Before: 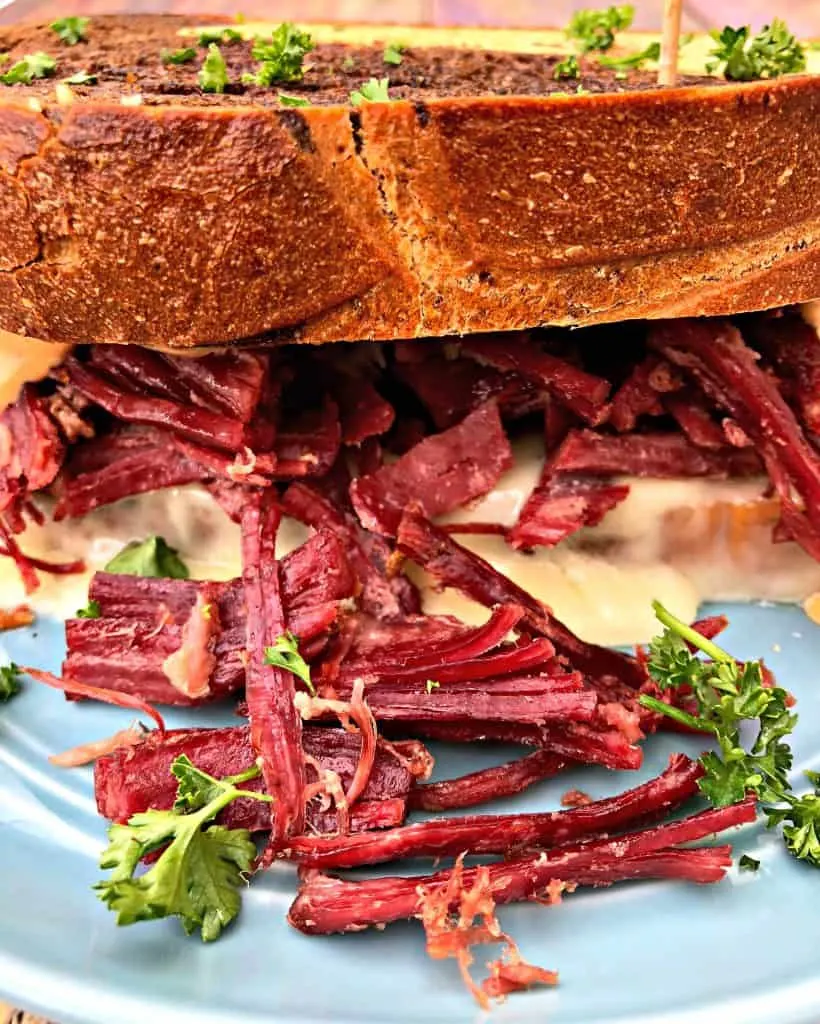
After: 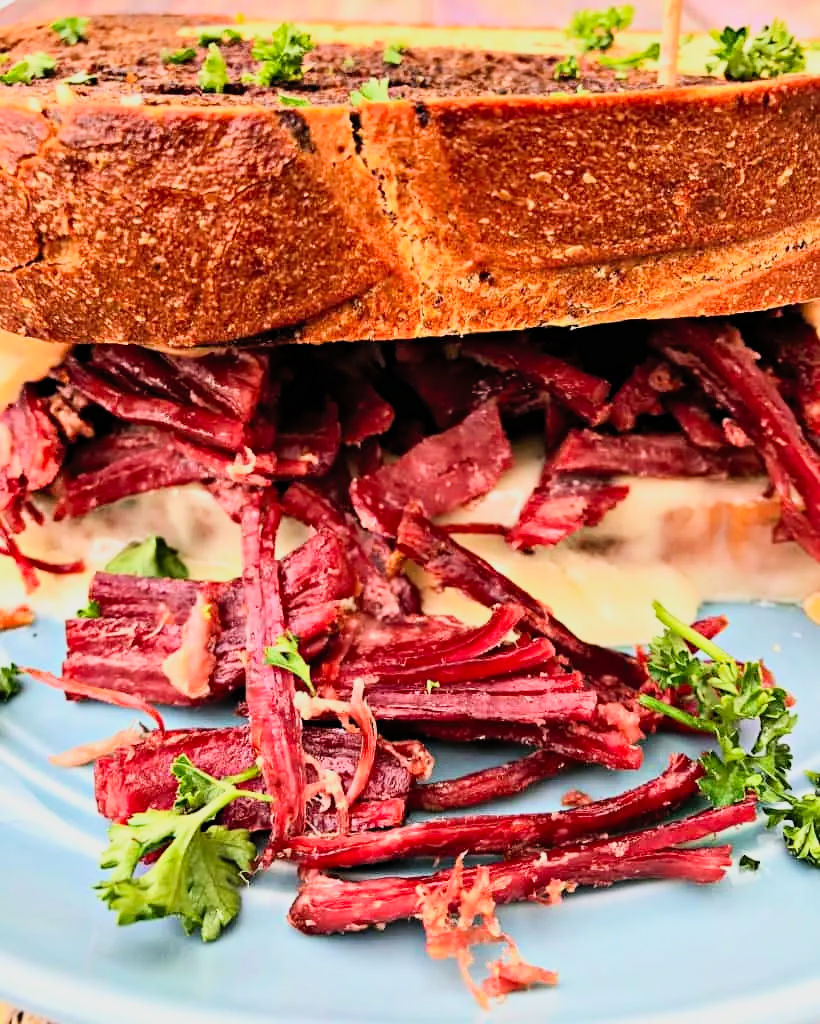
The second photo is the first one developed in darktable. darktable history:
filmic rgb: black relative exposure -7.65 EV, white relative exposure 4.56 EV, threshold 3 EV, hardness 3.61, contrast 1.056, enable highlight reconstruction true
contrast brightness saturation: contrast 0.2, brightness 0.159, saturation 0.225
